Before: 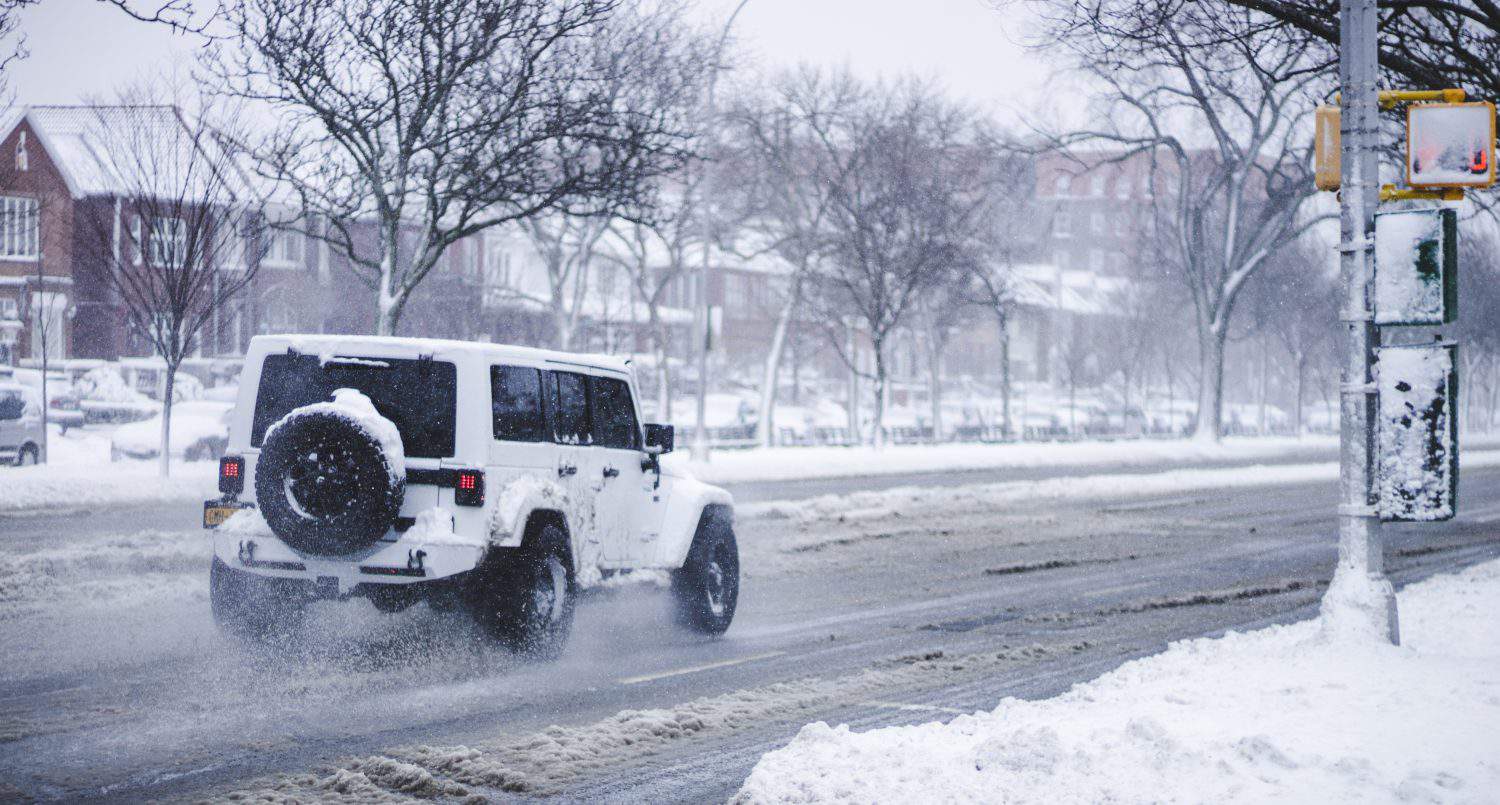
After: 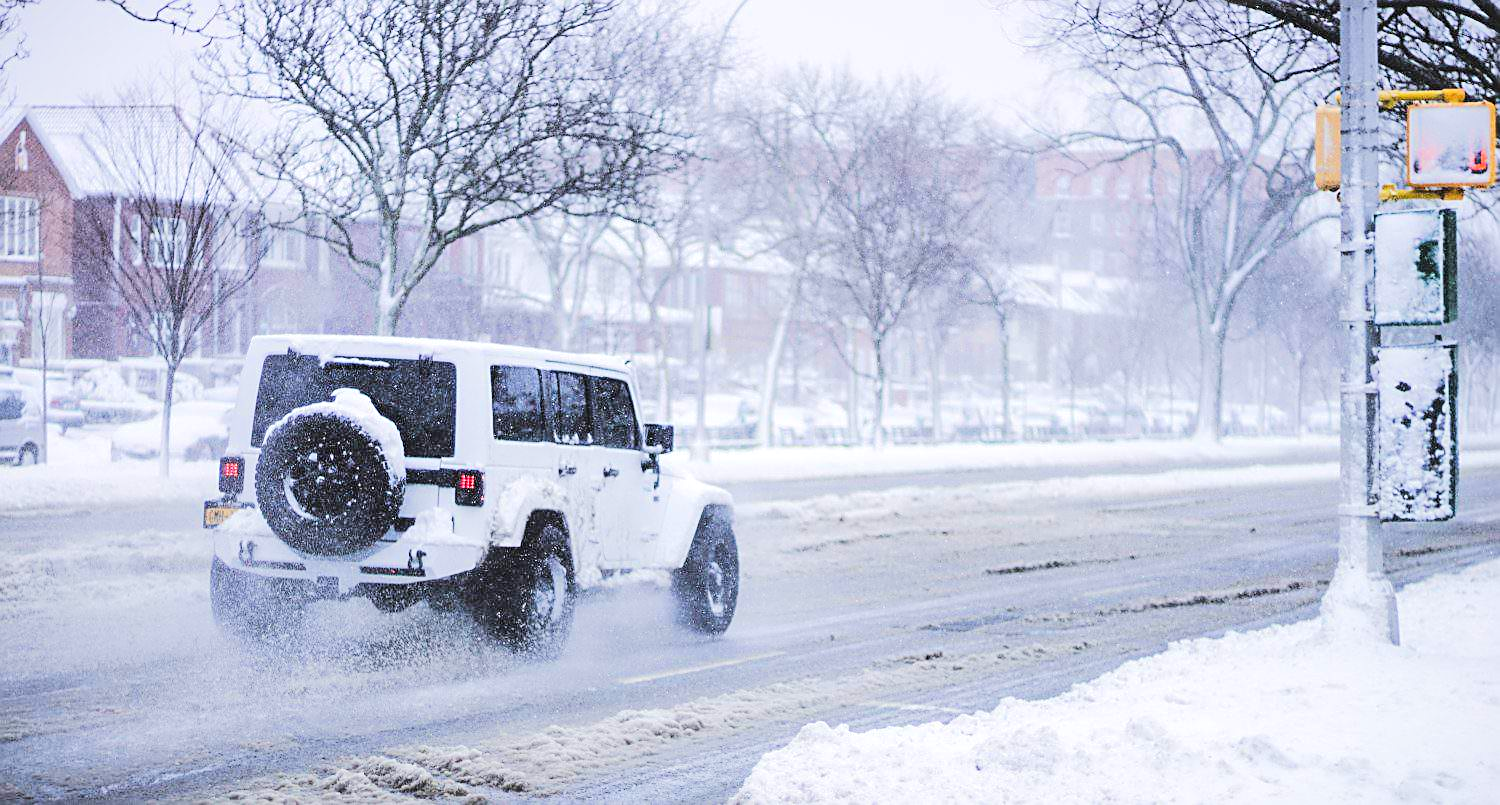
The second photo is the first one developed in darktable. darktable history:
tone equalizer: -7 EV 0.151 EV, -6 EV 0.599 EV, -5 EV 1.18 EV, -4 EV 1.31 EV, -3 EV 1.12 EV, -2 EV 0.6 EV, -1 EV 0.154 EV, edges refinement/feathering 500, mask exposure compensation -1.57 EV, preserve details no
sharpen: on, module defaults
